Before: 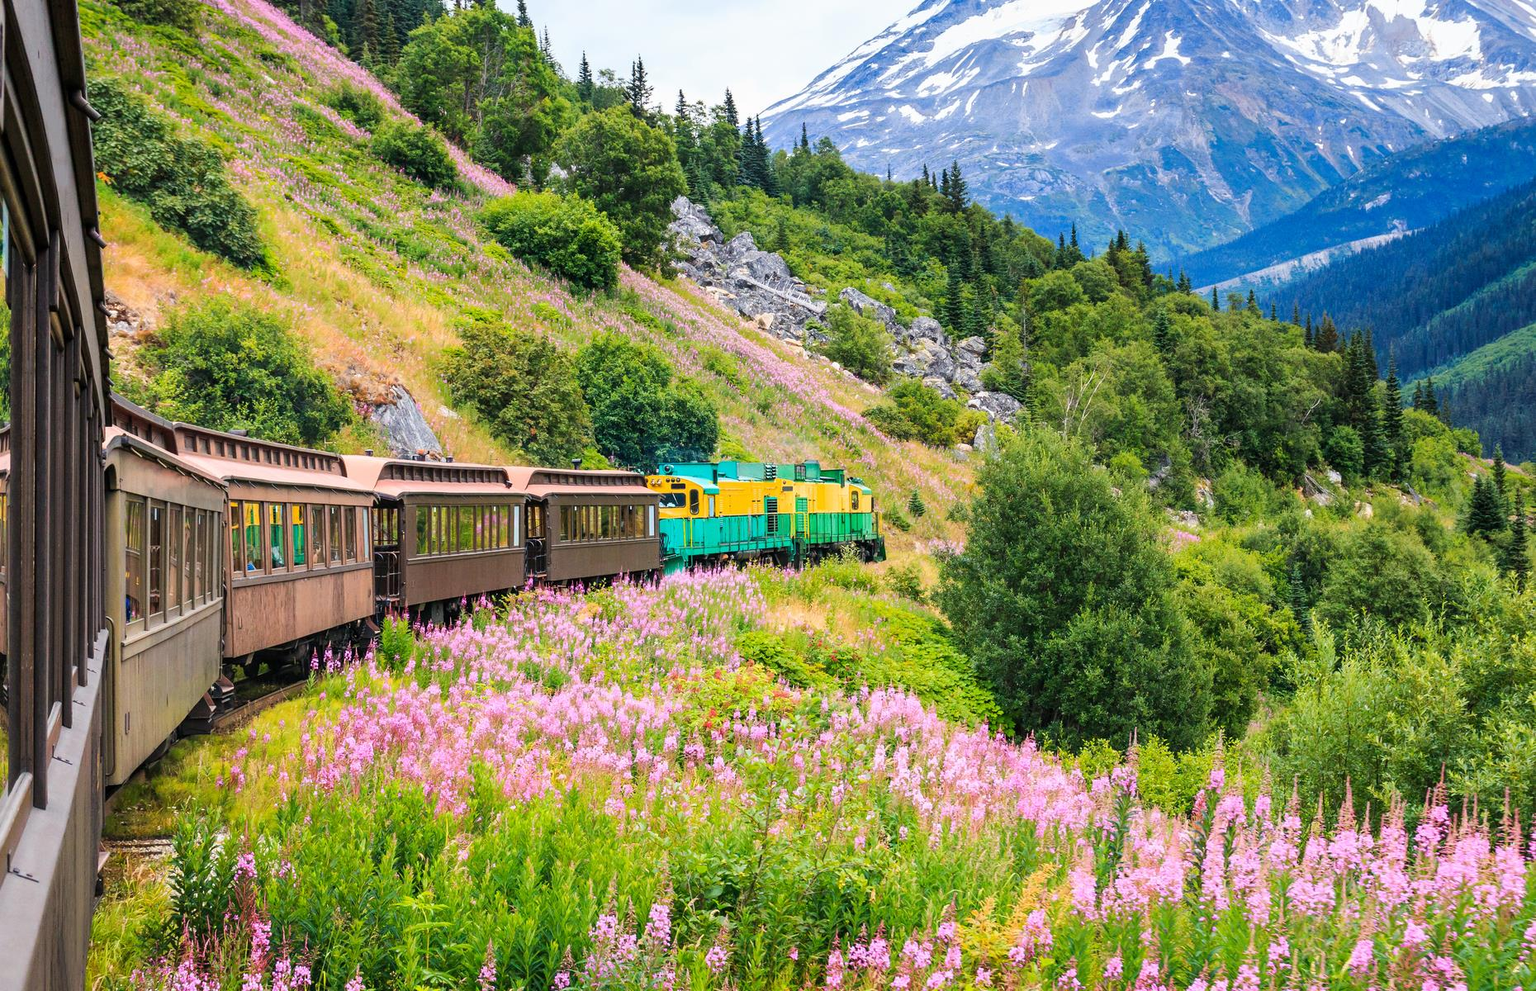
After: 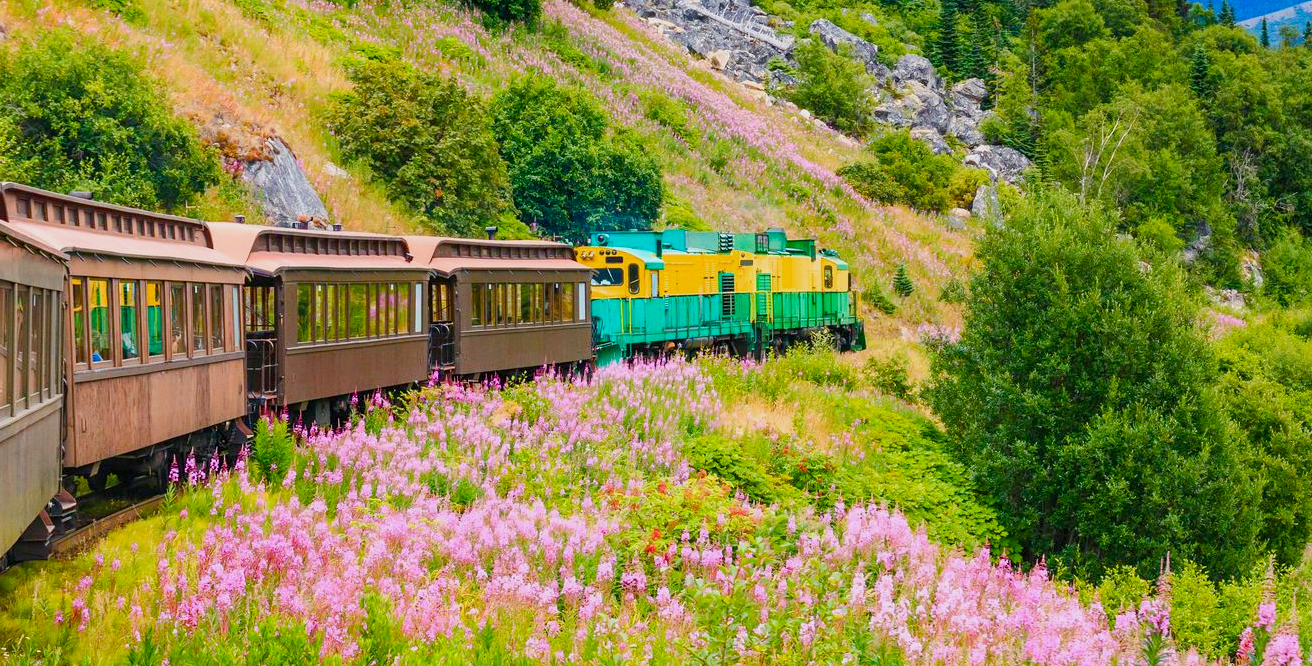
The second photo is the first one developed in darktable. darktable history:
crop: left 11.151%, top 27.433%, right 18.268%, bottom 16.997%
color balance rgb: perceptual saturation grading › global saturation 0.047%, perceptual saturation grading › mid-tones 6.189%, perceptual saturation grading › shadows 72.019%, contrast -9.365%
